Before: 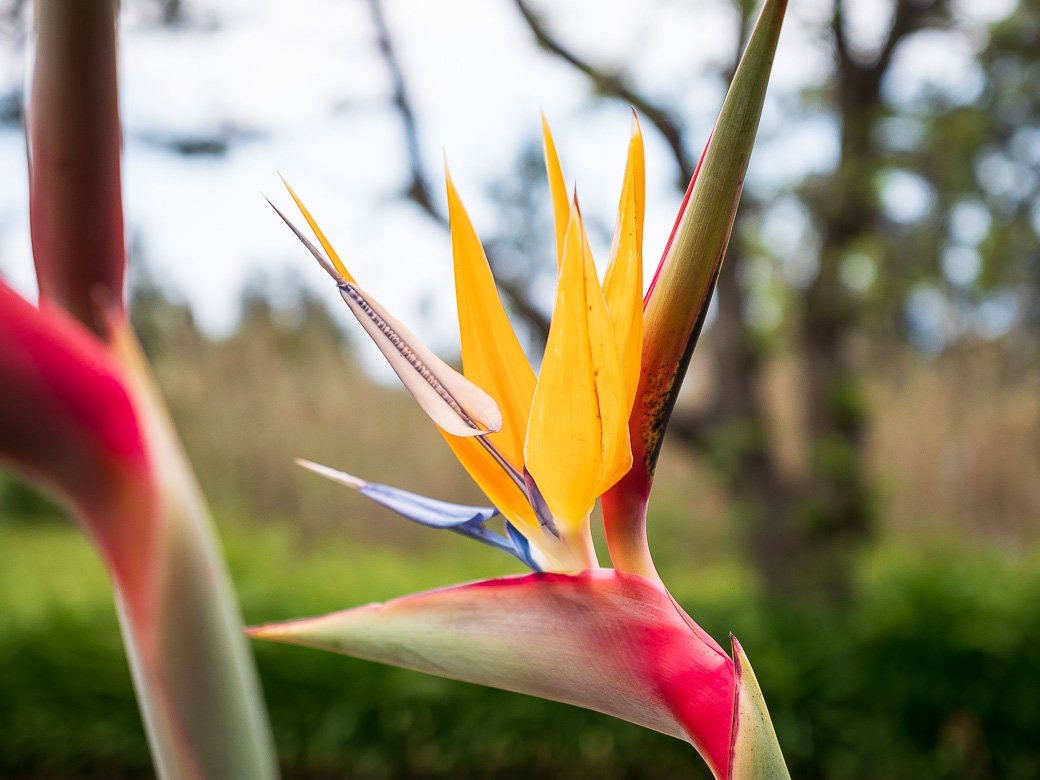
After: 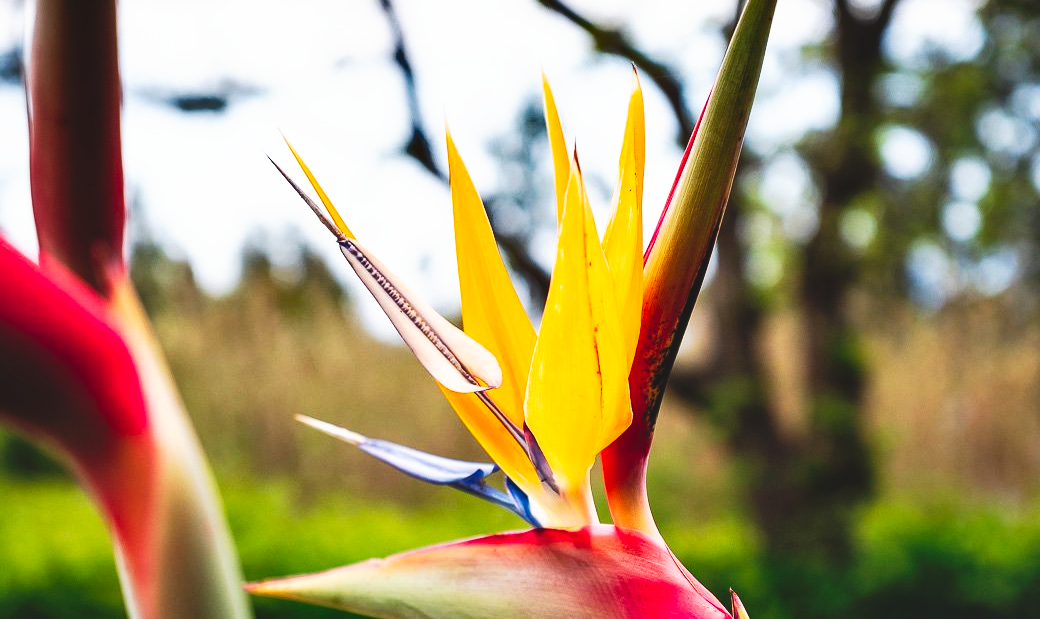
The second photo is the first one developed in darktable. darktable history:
shadows and highlights: shadows 53.24, soften with gaussian
crop and rotate: top 5.662%, bottom 14.858%
tone curve: curves: ch0 [(0, 0) (0.003, 0.082) (0.011, 0.082) (0.025, 0.088) (0.044, 0.088) (0.069, 0.093) (0.1, 0.101) (0.136, 0.109) (0.177, 0.129) (0.224, 0.155) (0.277, 0.214) (0.335, 0.289) (0.399, 0.378) (0.468, 0.476) (0.543, 0.589) (0.623, 0.713) (0.709, 0.826) (0.801, 0.908) (0.898, 0.98) (1, 1)], preserve colors none
